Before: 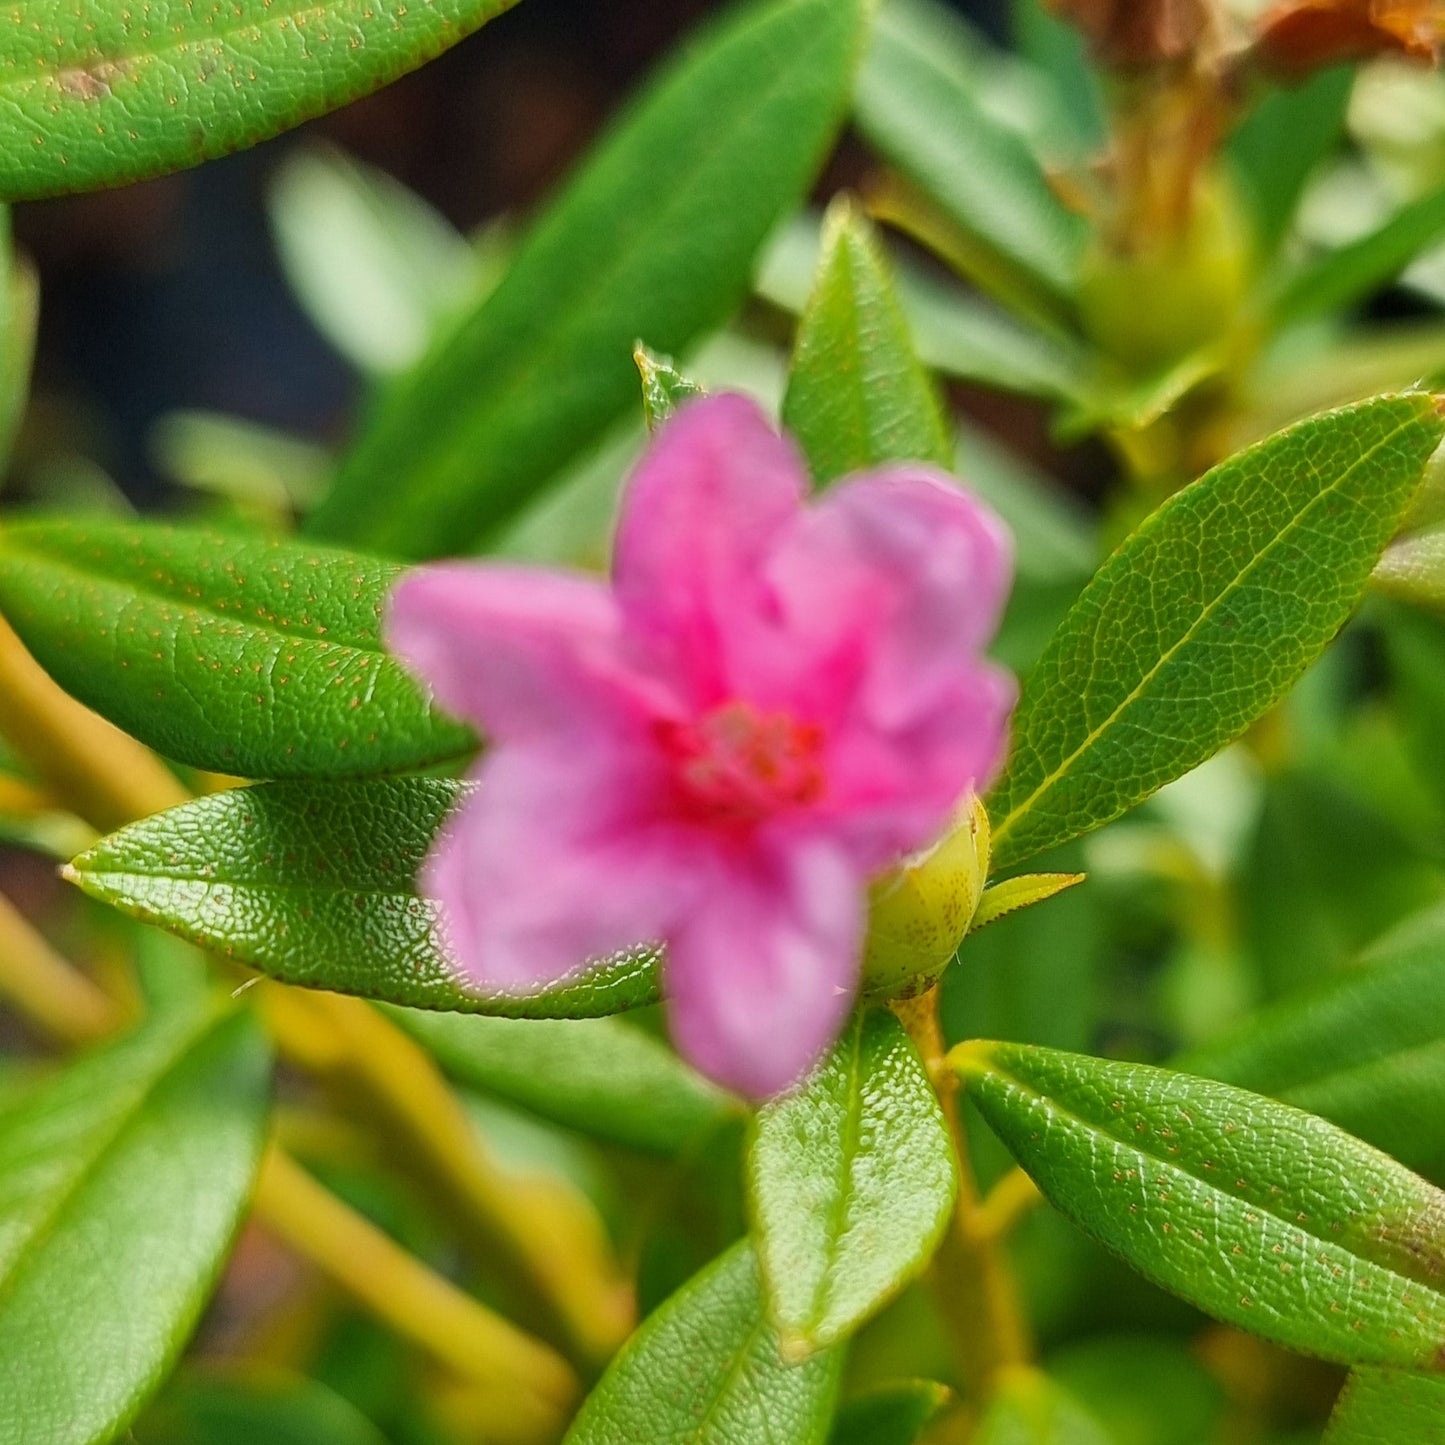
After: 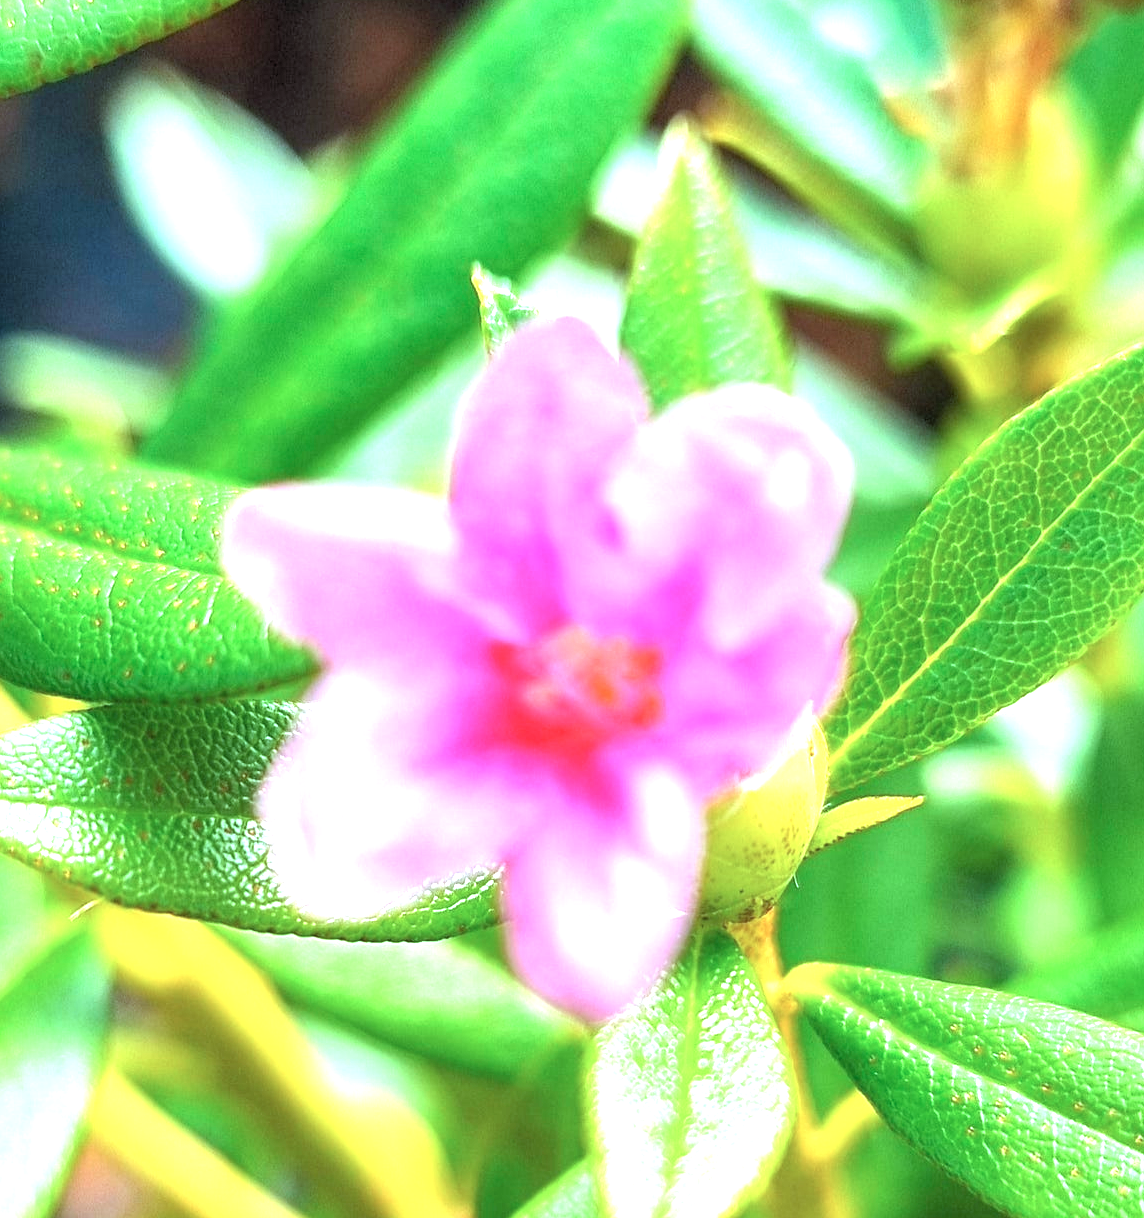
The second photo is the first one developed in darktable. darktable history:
color correction: highlights a* -10.69, highlights b* -19.19
exposure: exposure 1.5 EV, compensate highlight preservation false
rgb levels: levels [[0.01, 0.419, 0.839], [0, 0.5, 1], [0, 0.5, 1]]
crop: left 11.225%, top 5.381%, right 9.565%, bottom 10.314%
